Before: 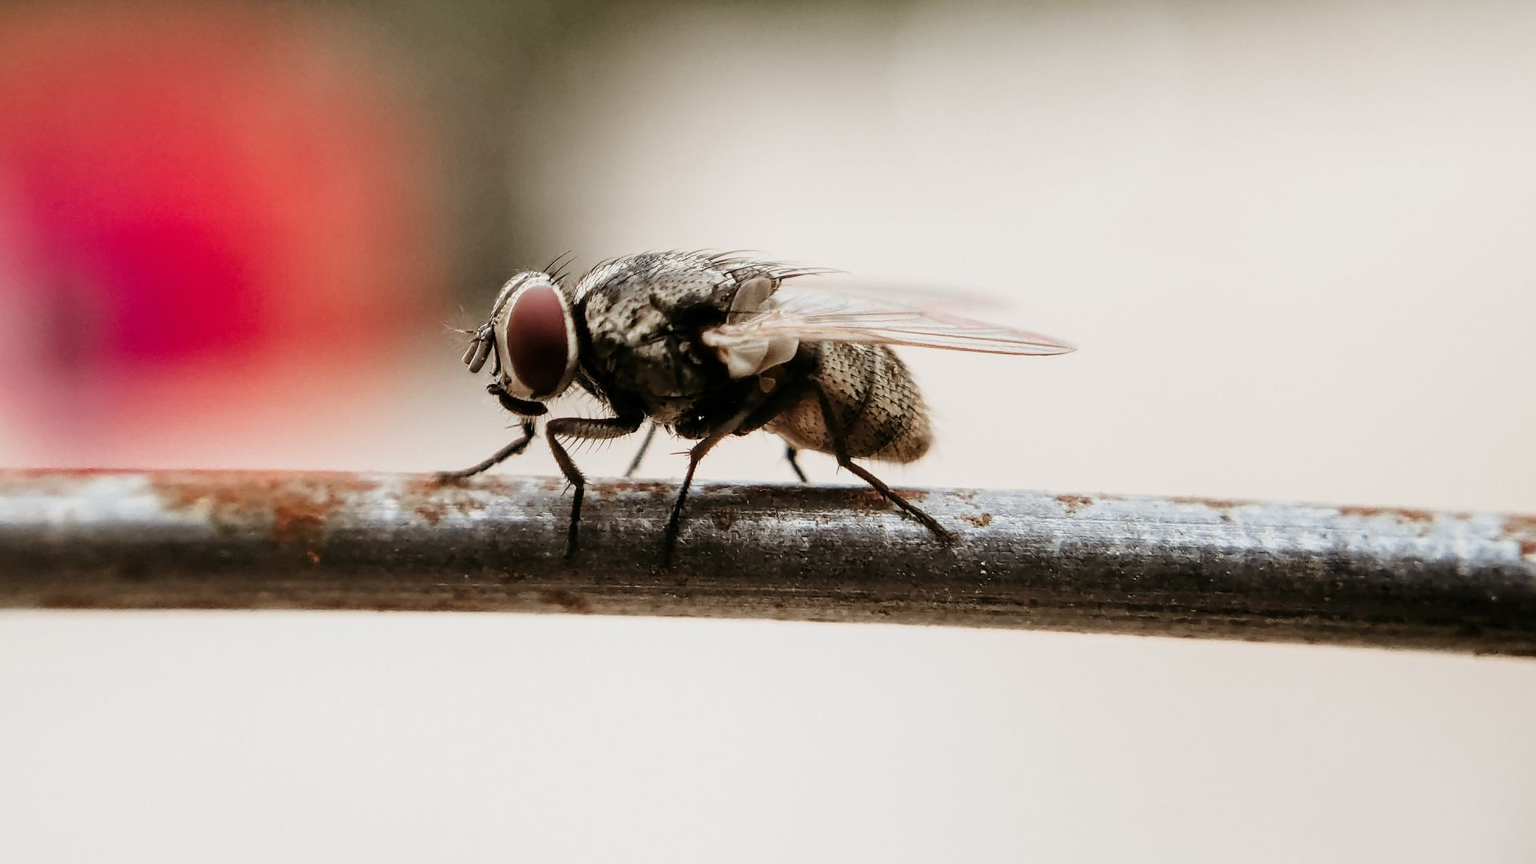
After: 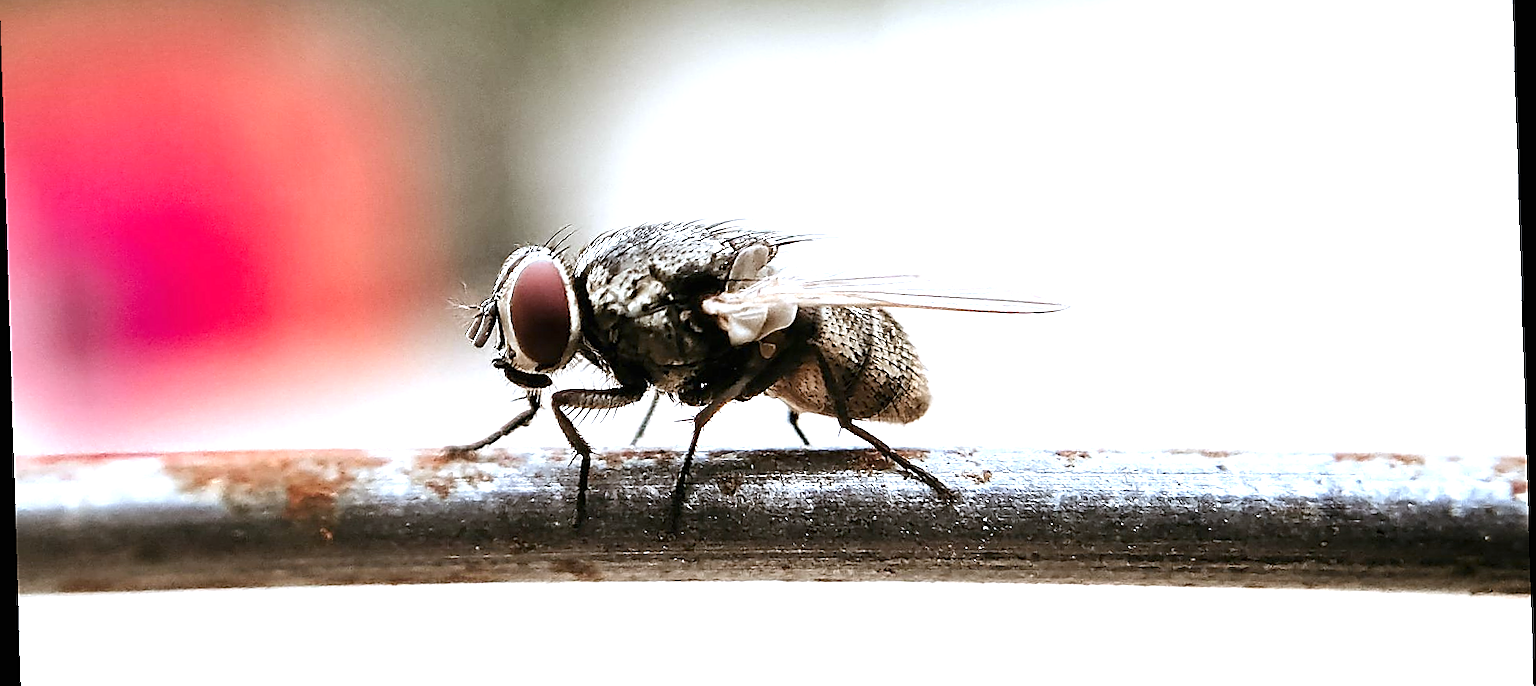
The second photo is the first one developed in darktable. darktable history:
exposure: black level correction 0, exposure 1 EV, compensate exposure bias true, compensate highlight preservation false
white balance: red 0.931, blue 1.11
crop: top 5.667%, bottom 17.637%
sharpen: radius 1.685, amount 1.294
rotate and perspective: rotation -1.77°, lens shift (horizontal) 0.004, automatic cropping off
